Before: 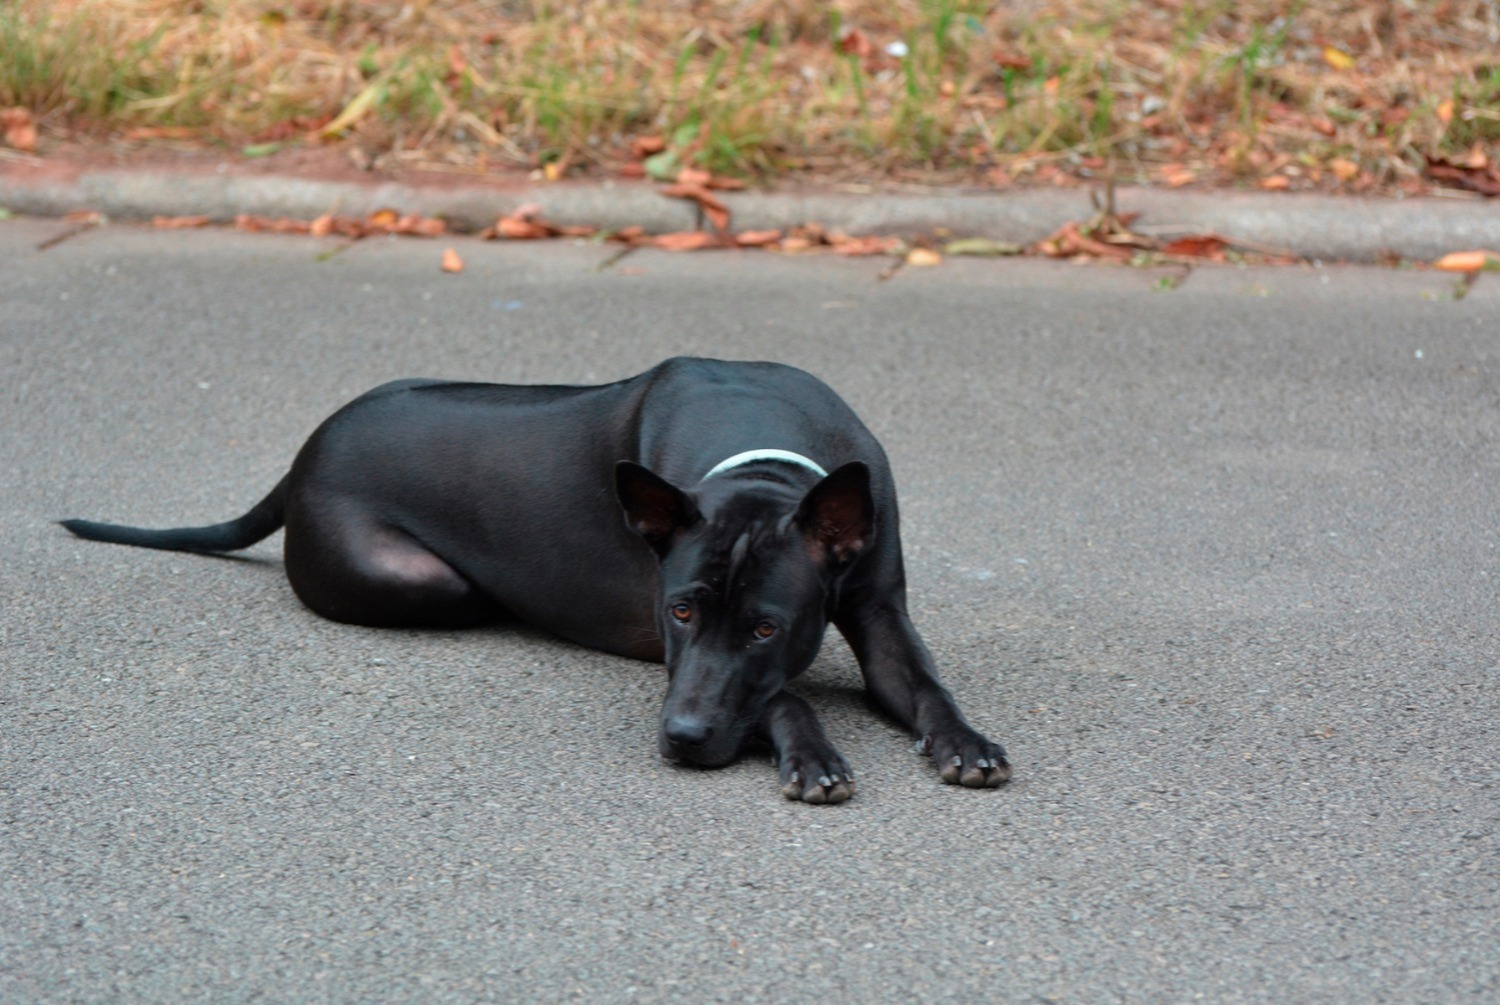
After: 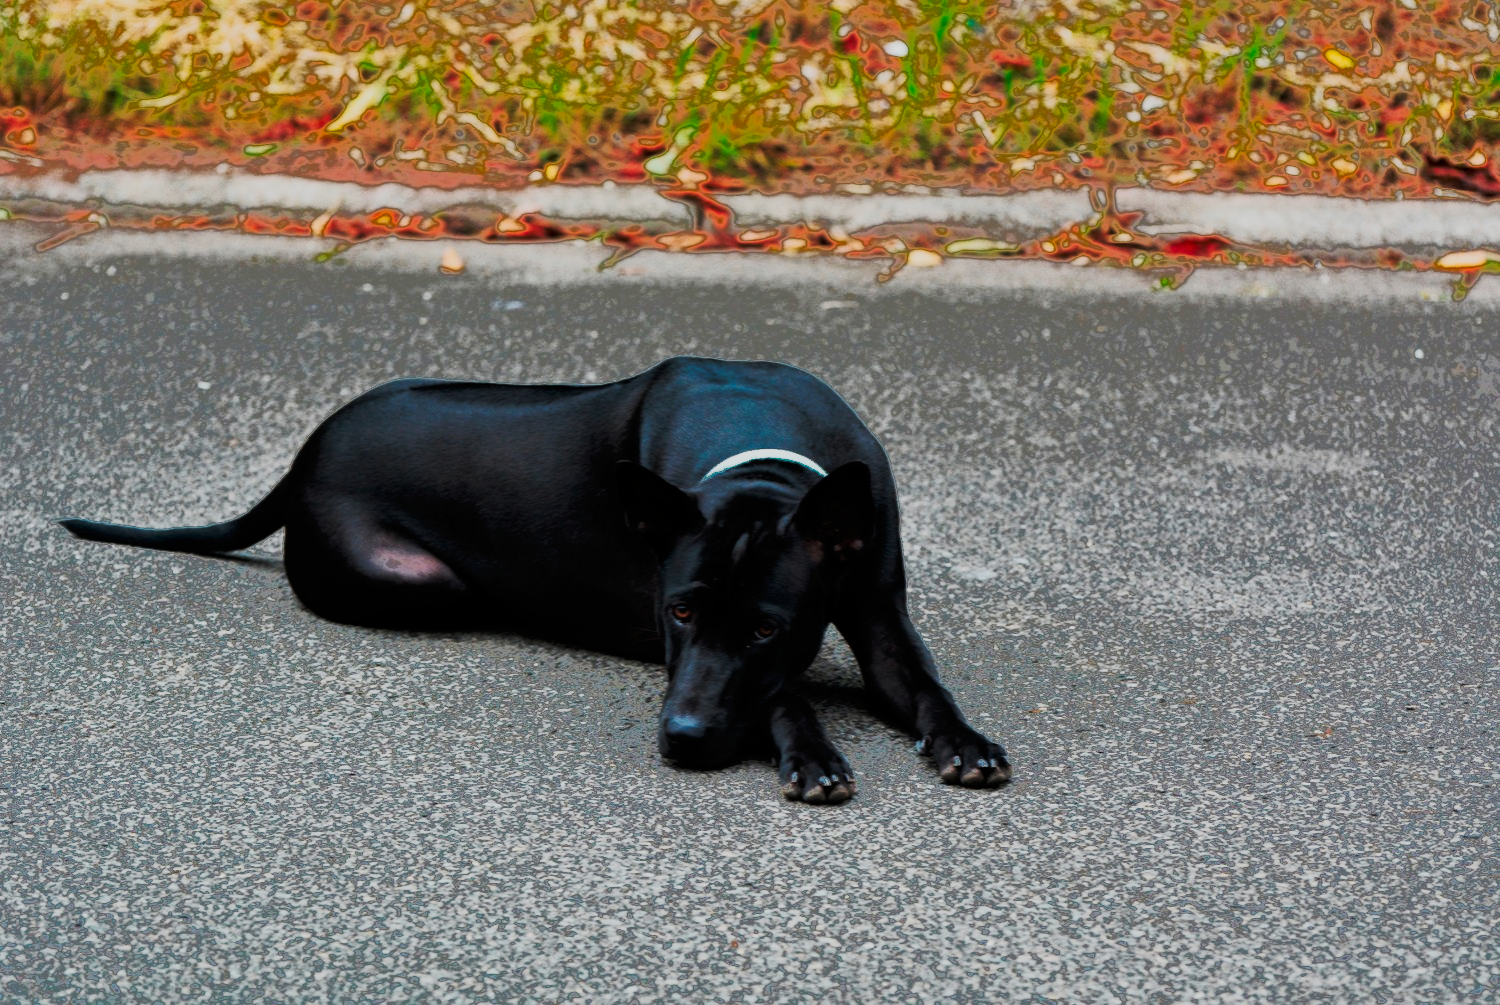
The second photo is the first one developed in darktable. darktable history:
fill light: exposure -0.73 EV, center 0.69, width 2.2
filmic rgb: black relative exposure -7.65 EV, white relative exposure 4.56 EV, hardness 3.61
tone curve: curves: ch0 [(0, 0) (0.003, 0.002) (0.011, 0.004) (0.025, 0.005) (0.044, 0.009) (0.069, 0.013) (0.1, 0.017) (0.136, 0.036) (0.177, 0.066) (0.224, 0.102) (0.277, 0.143) (0.335, 0.197) (0.399, 0.268) (0.468, 0.389) (0.543, 0.549) (0.623, 0.714) (0.709, 0.801) (0.801, 0.854) (0.898, 0.9) (1, 1)], preserve colors none
